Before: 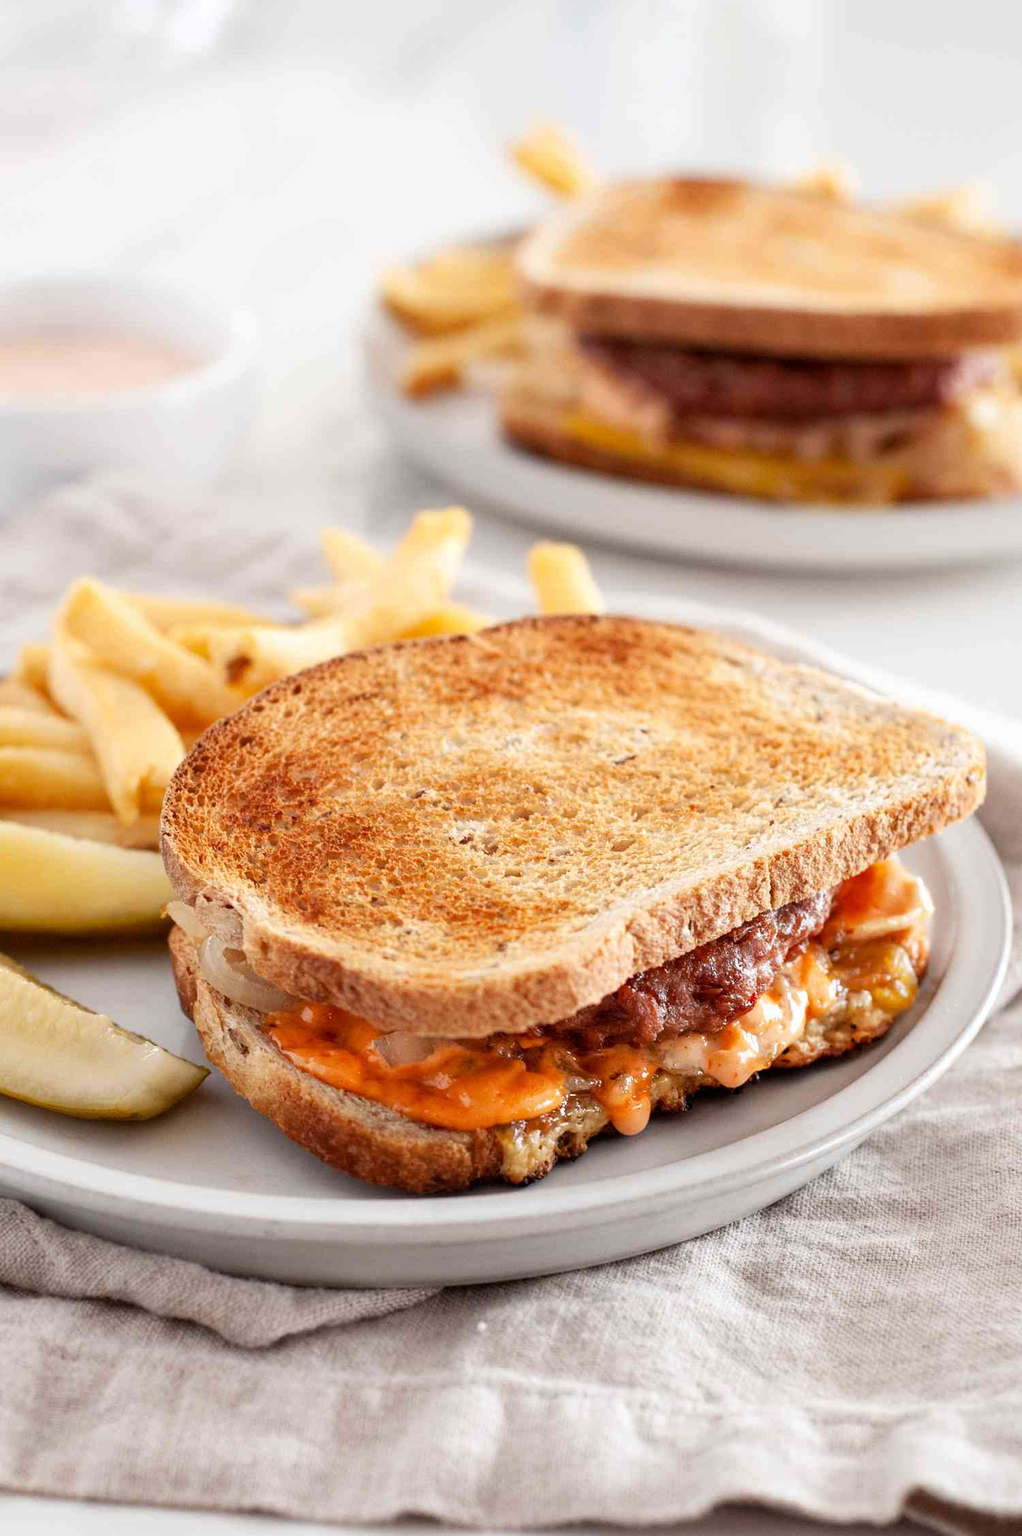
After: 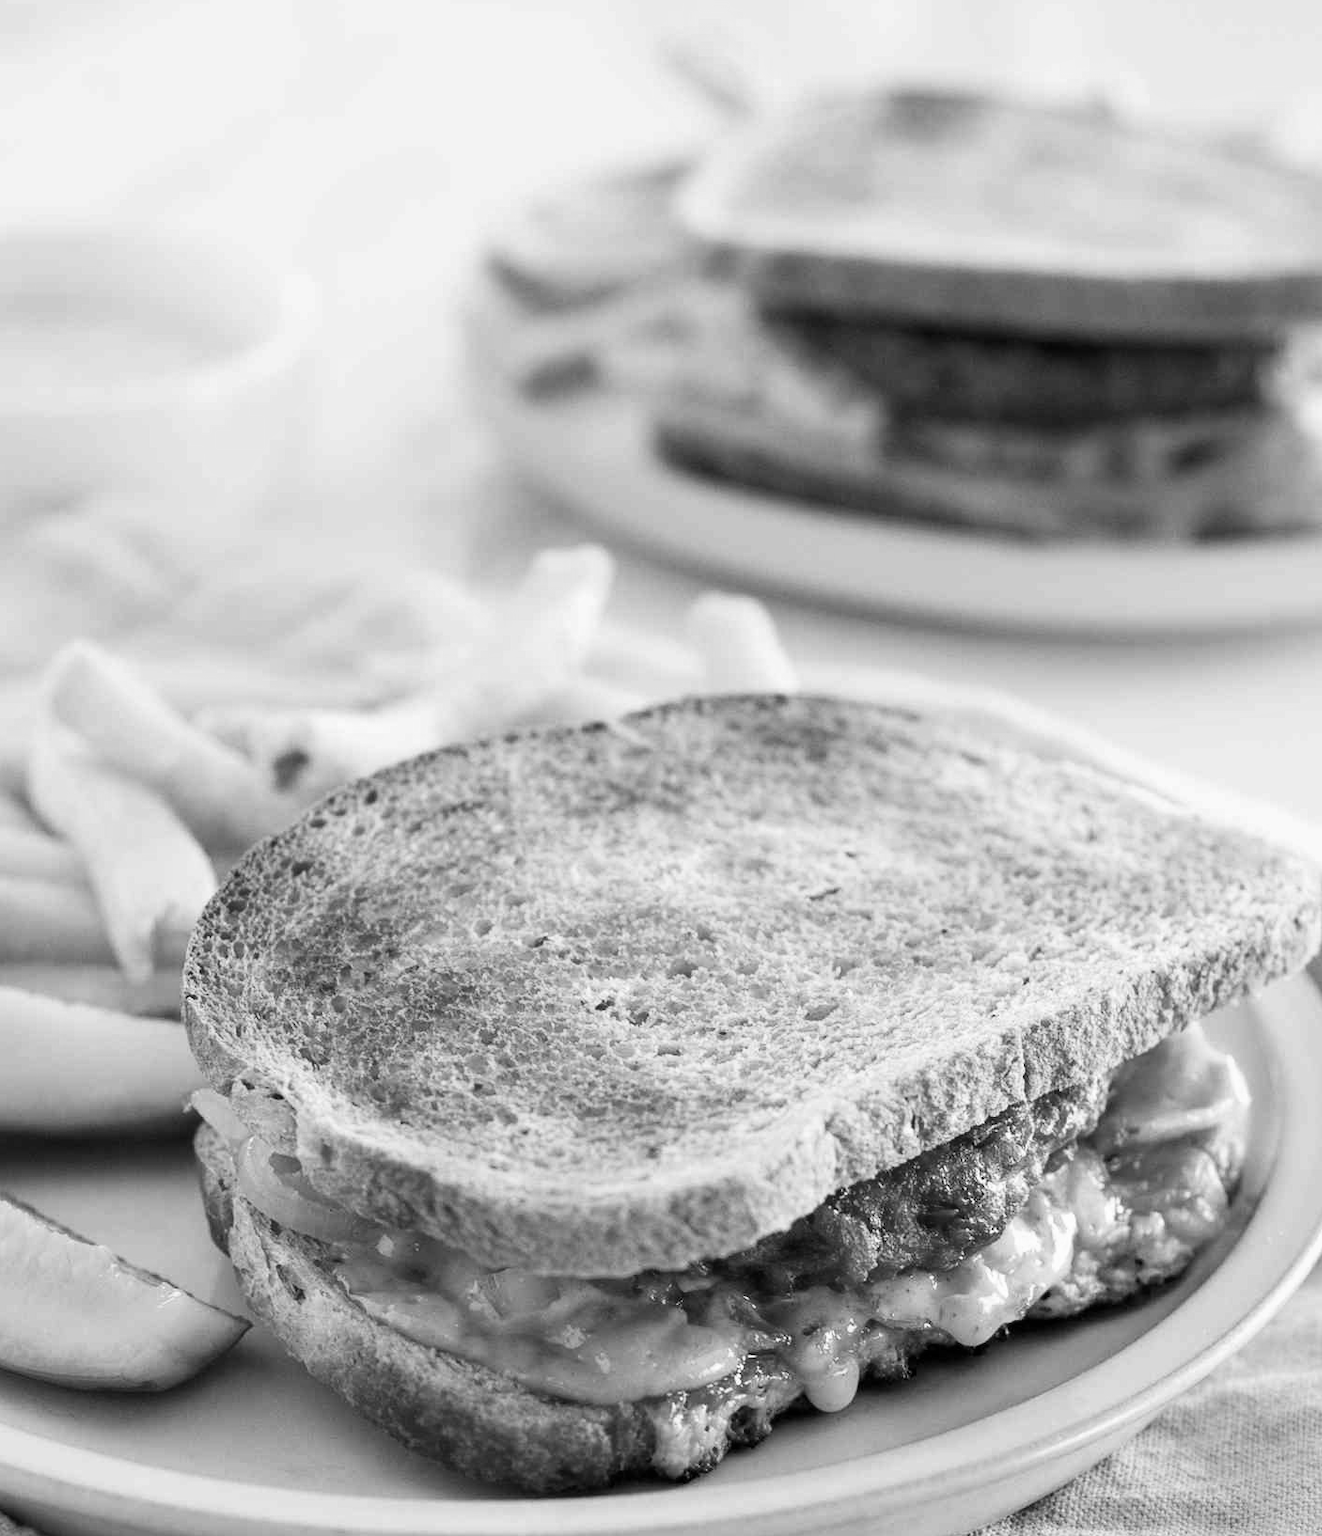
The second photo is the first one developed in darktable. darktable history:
contrast brightness saturation: contrast 0.1, saturation -0.36
crop: left 2.737%, top 7.287%, right 3.421%, bottom 20.179%
monochrome: a 32, b 64, size 2.3
color correction: highlights a* 4.02, highlights b* 4.98, shadows a* -7.55, shadows b* 4.98
